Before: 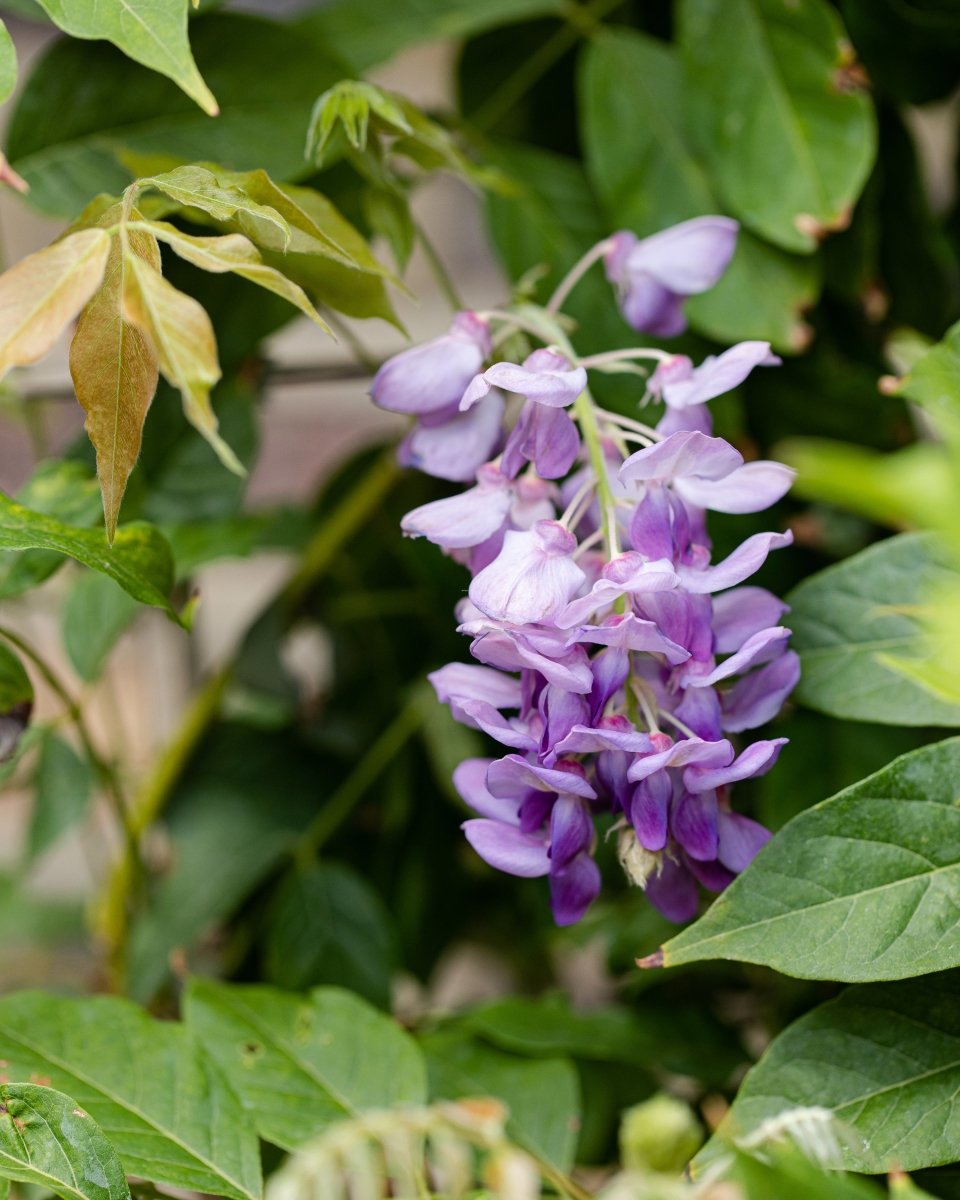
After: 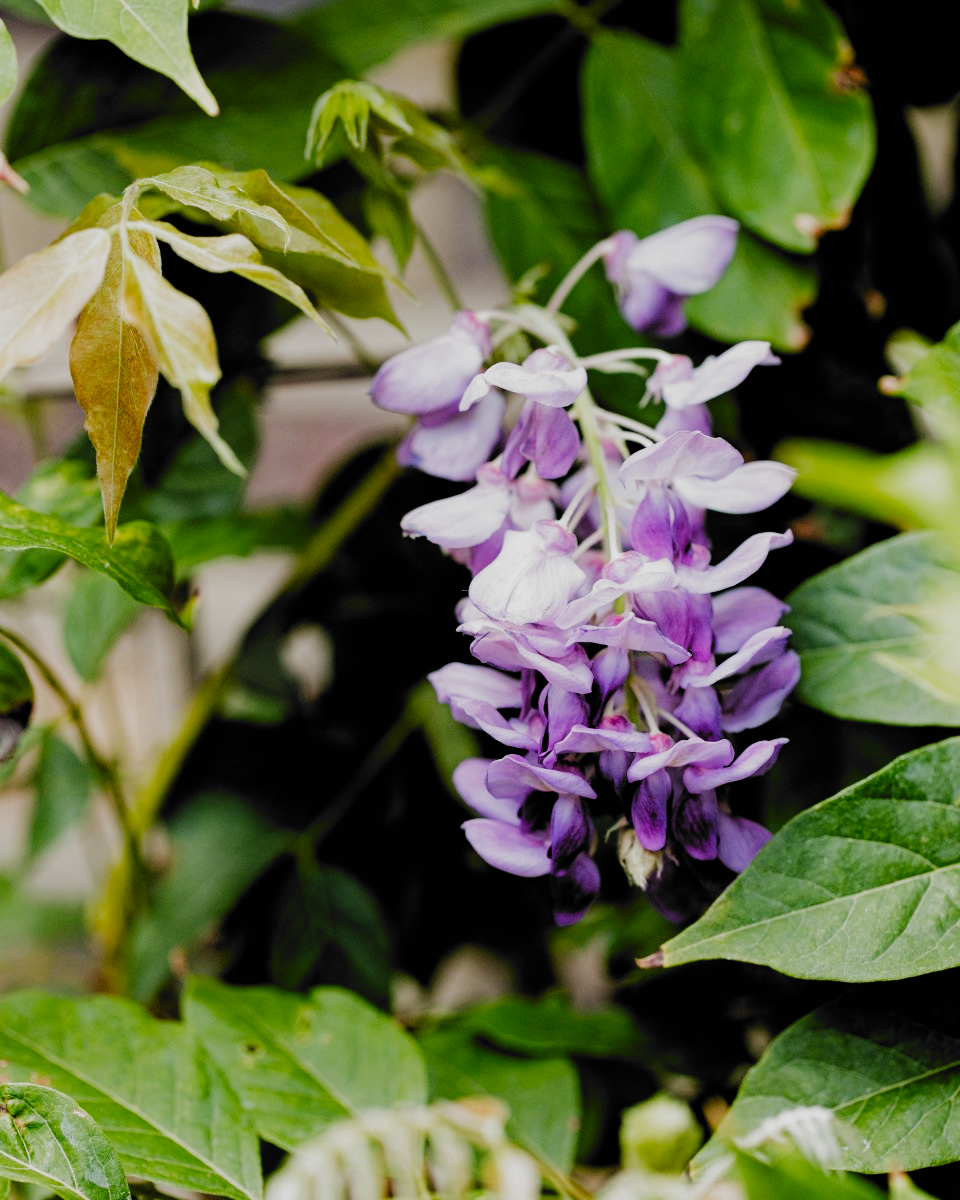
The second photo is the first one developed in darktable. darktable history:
filmic rgb: black relative exposure -5.05 EV, white relative exposure 3.99 EV, threshold 5.97 EV, hardness 2.89, contrast 1.298, highlights saturation mix -31.34%, add noise in highlights 0.001, preserve chrominance no, color science v3 (2019), use custom middle-gray values true, contrast in highlights soft, enable highlight reconstruction true
